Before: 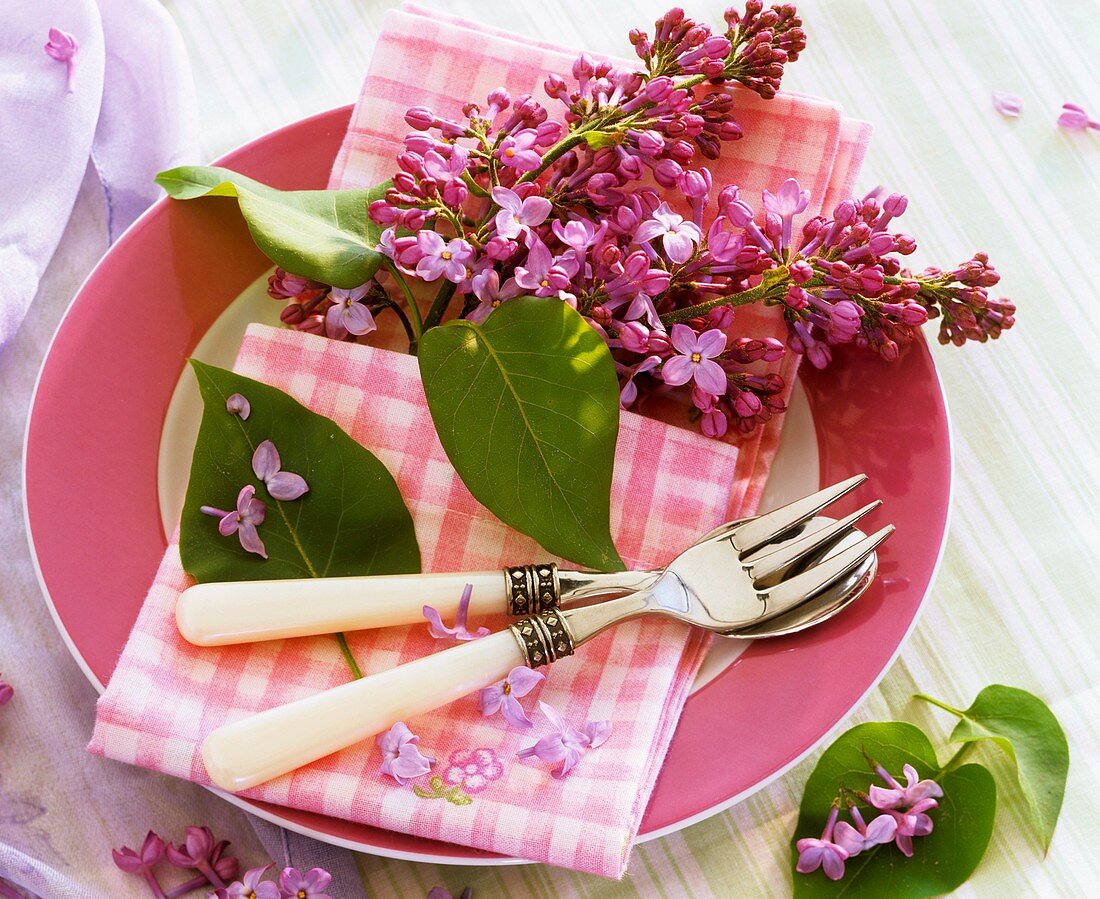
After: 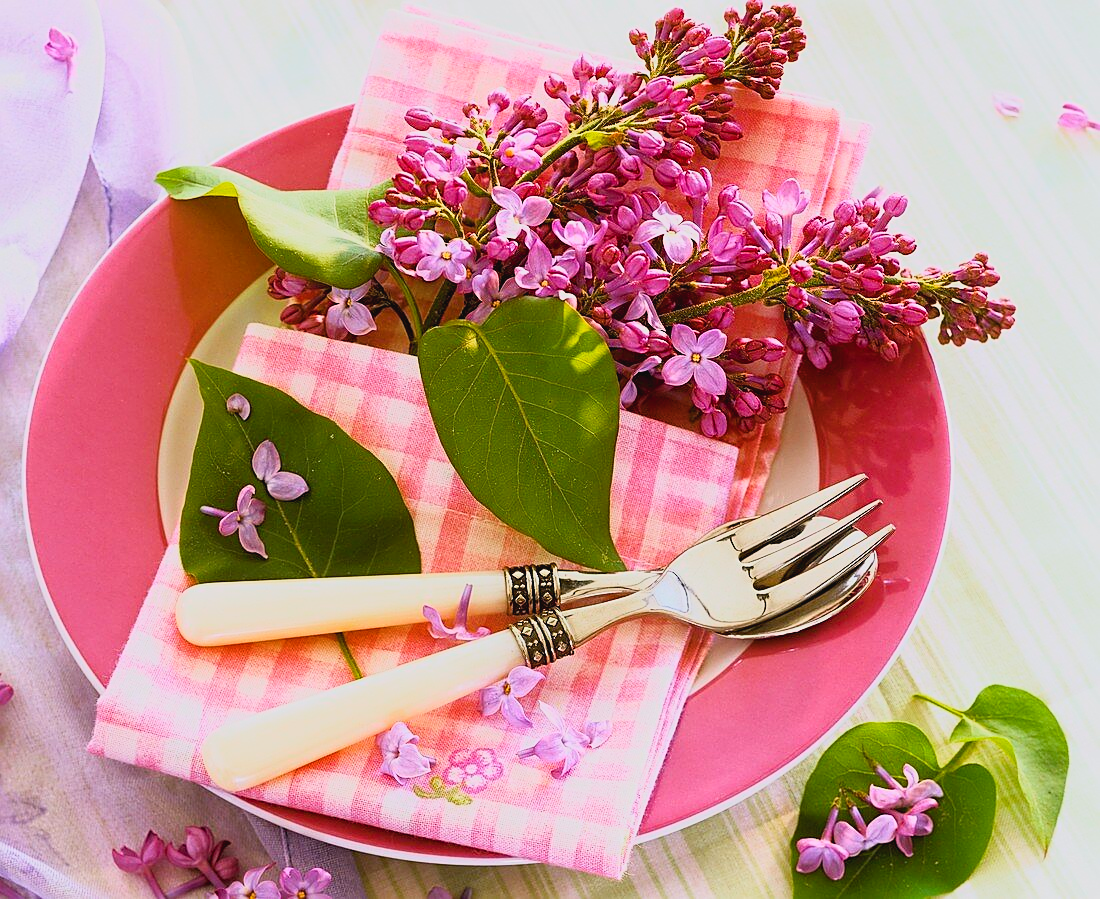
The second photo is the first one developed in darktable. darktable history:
sharpen: on, module defaults
contrast brightness saturation: contrast -0.085, brightness -0.036, saturation -0.11
base curve: curves: ch0 [(0, 0) (0.088, 0.125) (0.176, 0.251) (0.354, 0.501) (0.613, 0.749) (1, 0.877)]
color balance rgb: perceptual saturation grading › global saturation 19.82%, global vibrance 2.611%
